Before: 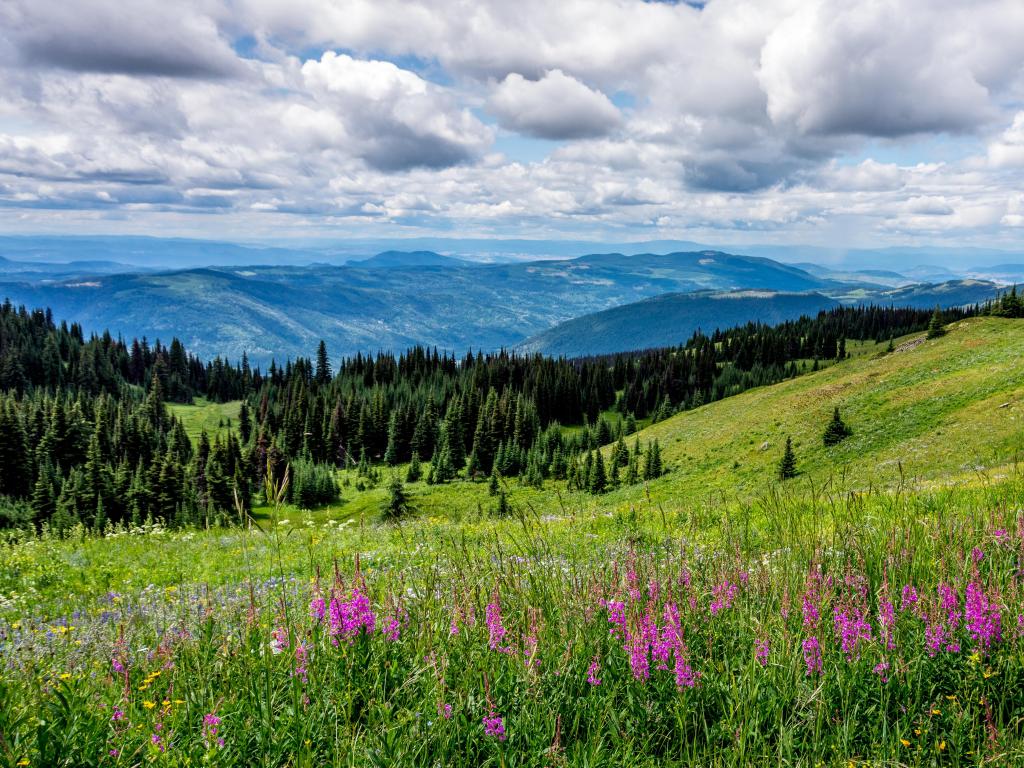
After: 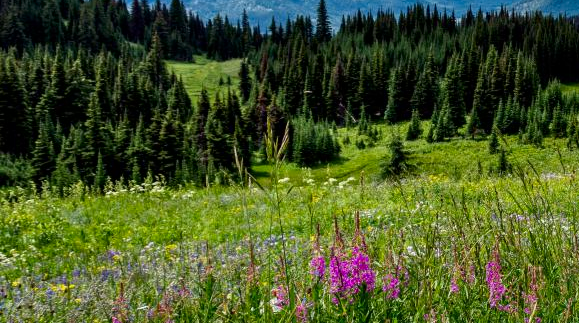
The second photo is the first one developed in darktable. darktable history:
contrast brightness saturation: brightness -0.088
crop: top 44.548%, right 43.427%, bottom 13.319%
